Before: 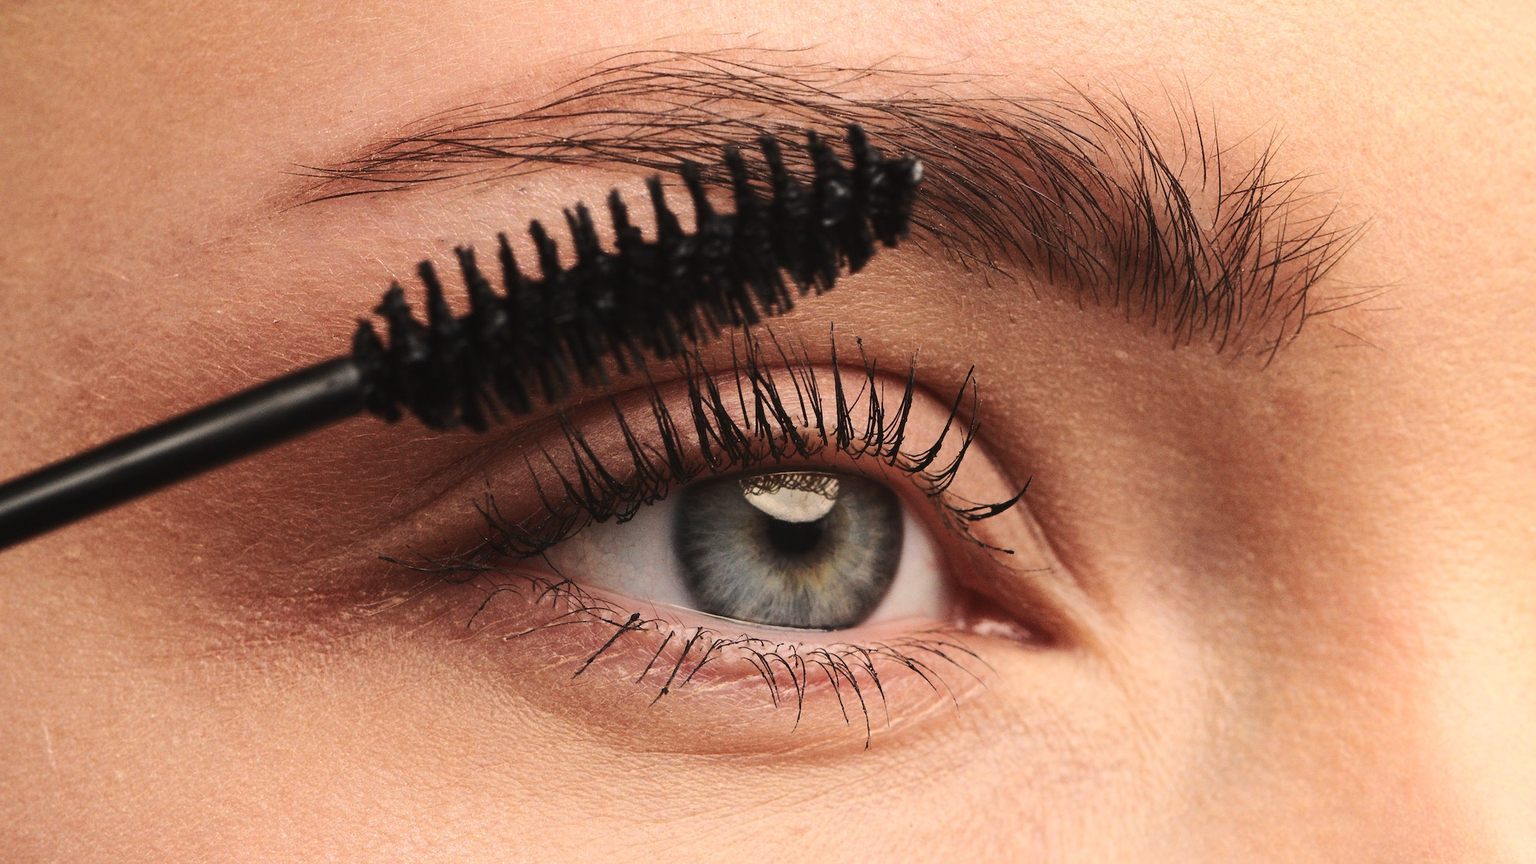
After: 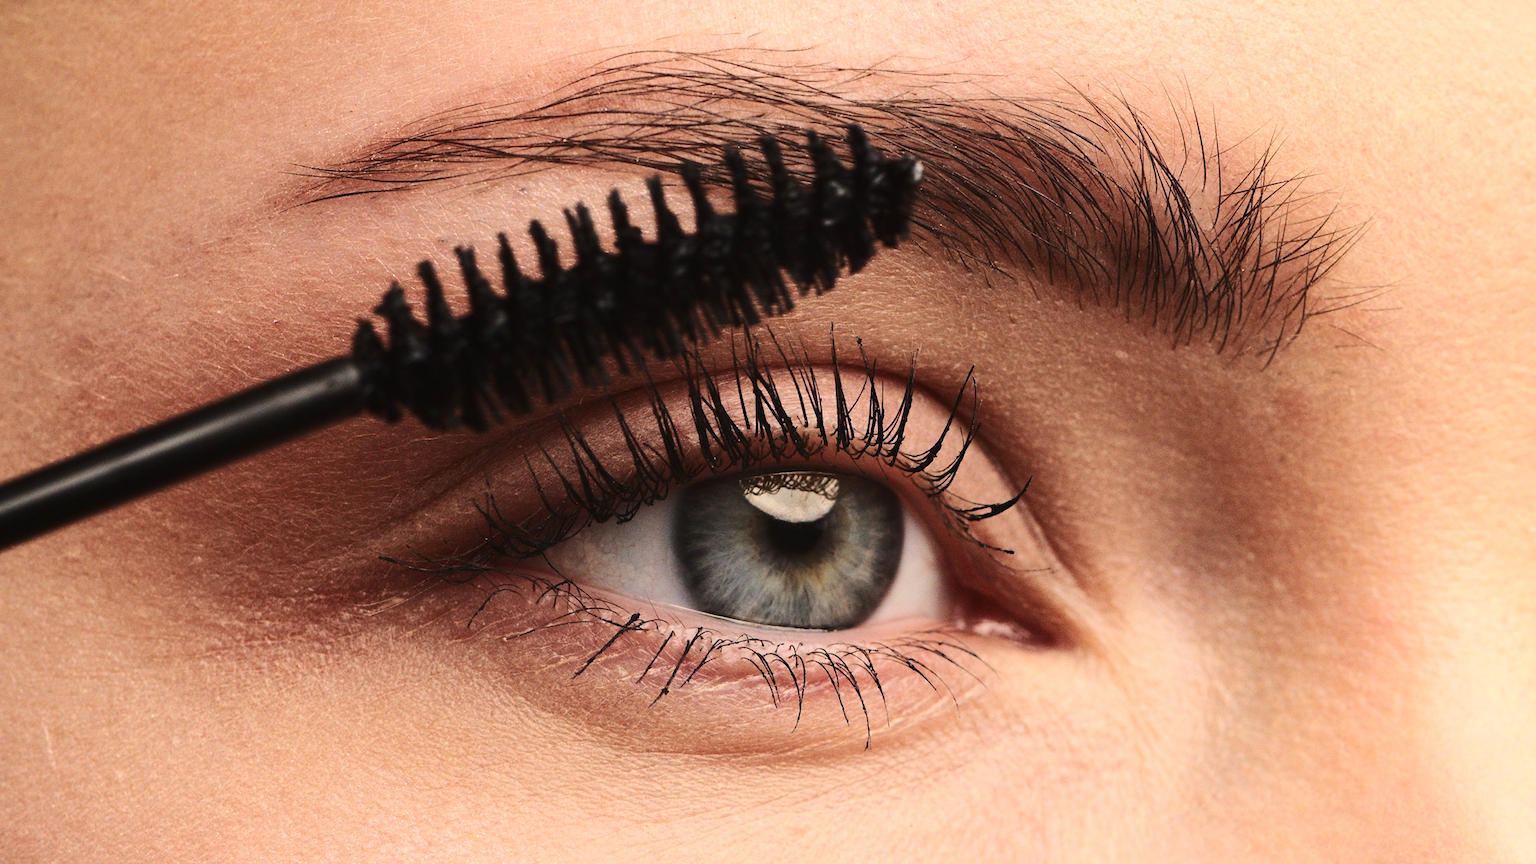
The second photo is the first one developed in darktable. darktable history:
contrast brightness saturation: contrast 0.141
